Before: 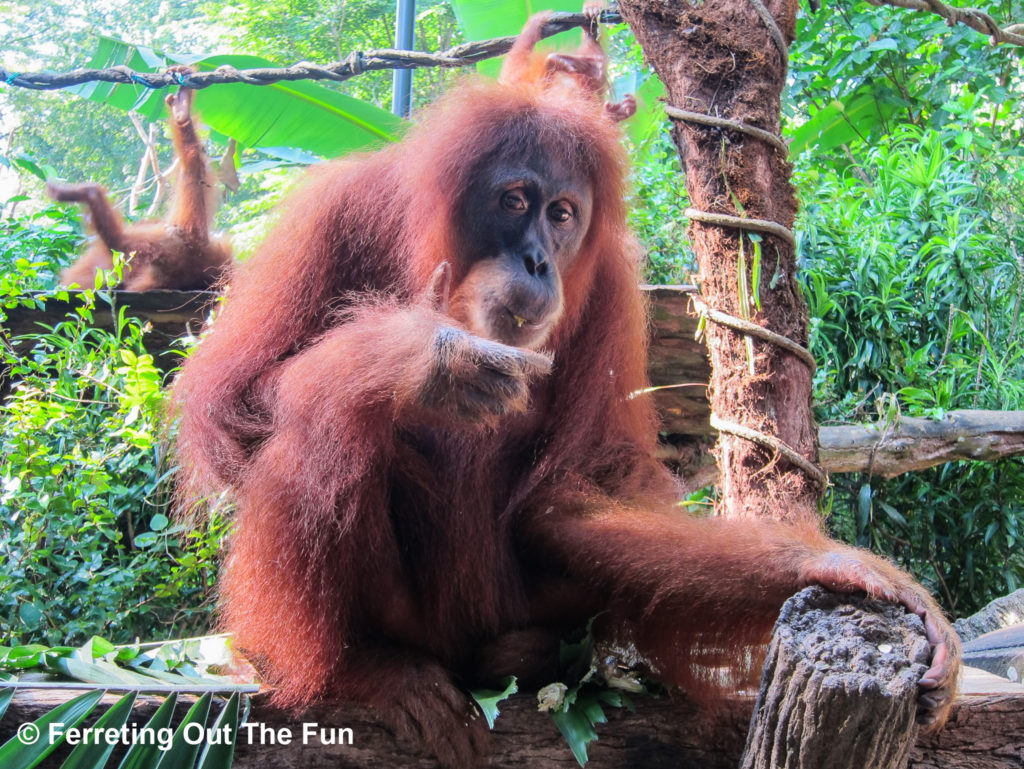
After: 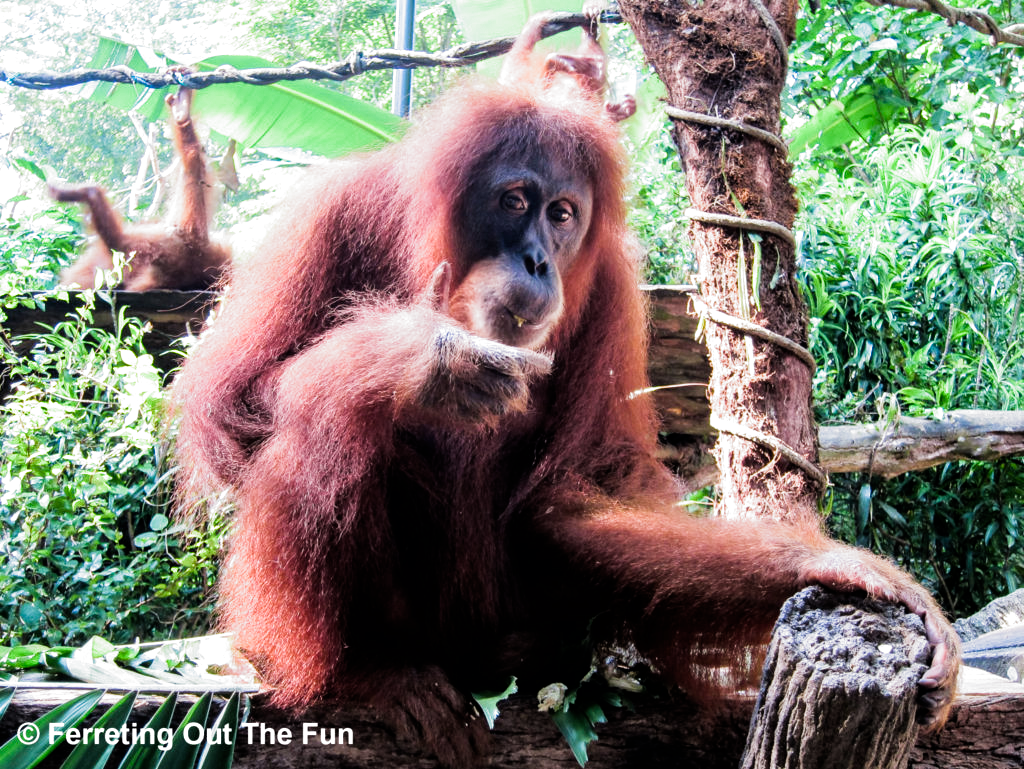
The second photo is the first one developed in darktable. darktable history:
filmic rgb: black relative exposure -8.2 EV, white relative exposure 2.2 EV, threshold 3 EV, hardness 7.11, latitude 75%, contrast 1.325, highlights saturation mix -2%, shadows ↔ highlights balance 30%, preserve chrominance RGB euclidean norm, color science v5 (2021), contrast in shadows safe, contrast in highlights safe, enable highlight reconstruction true
color balance rgb "[modern colors]": linear chroma grading › shadows 32%, linear chroma grading › global chroma -2%, linear chroma grading › mid-tones 4%, perceptual saturation grading › global saturation -2%, perceptual saturation grading › highlights -8%, perceptual saturation grading › mid-tones 8%, perceptual saturation grading › shadows 4%, perceptual brilliance grading › highlights 8%, perceptual brilliance grading › mid-tones 4%, perceptual brilliance grading › shadows 2%, global vibrance 16%, saturation formula JzAzBz (2021)
